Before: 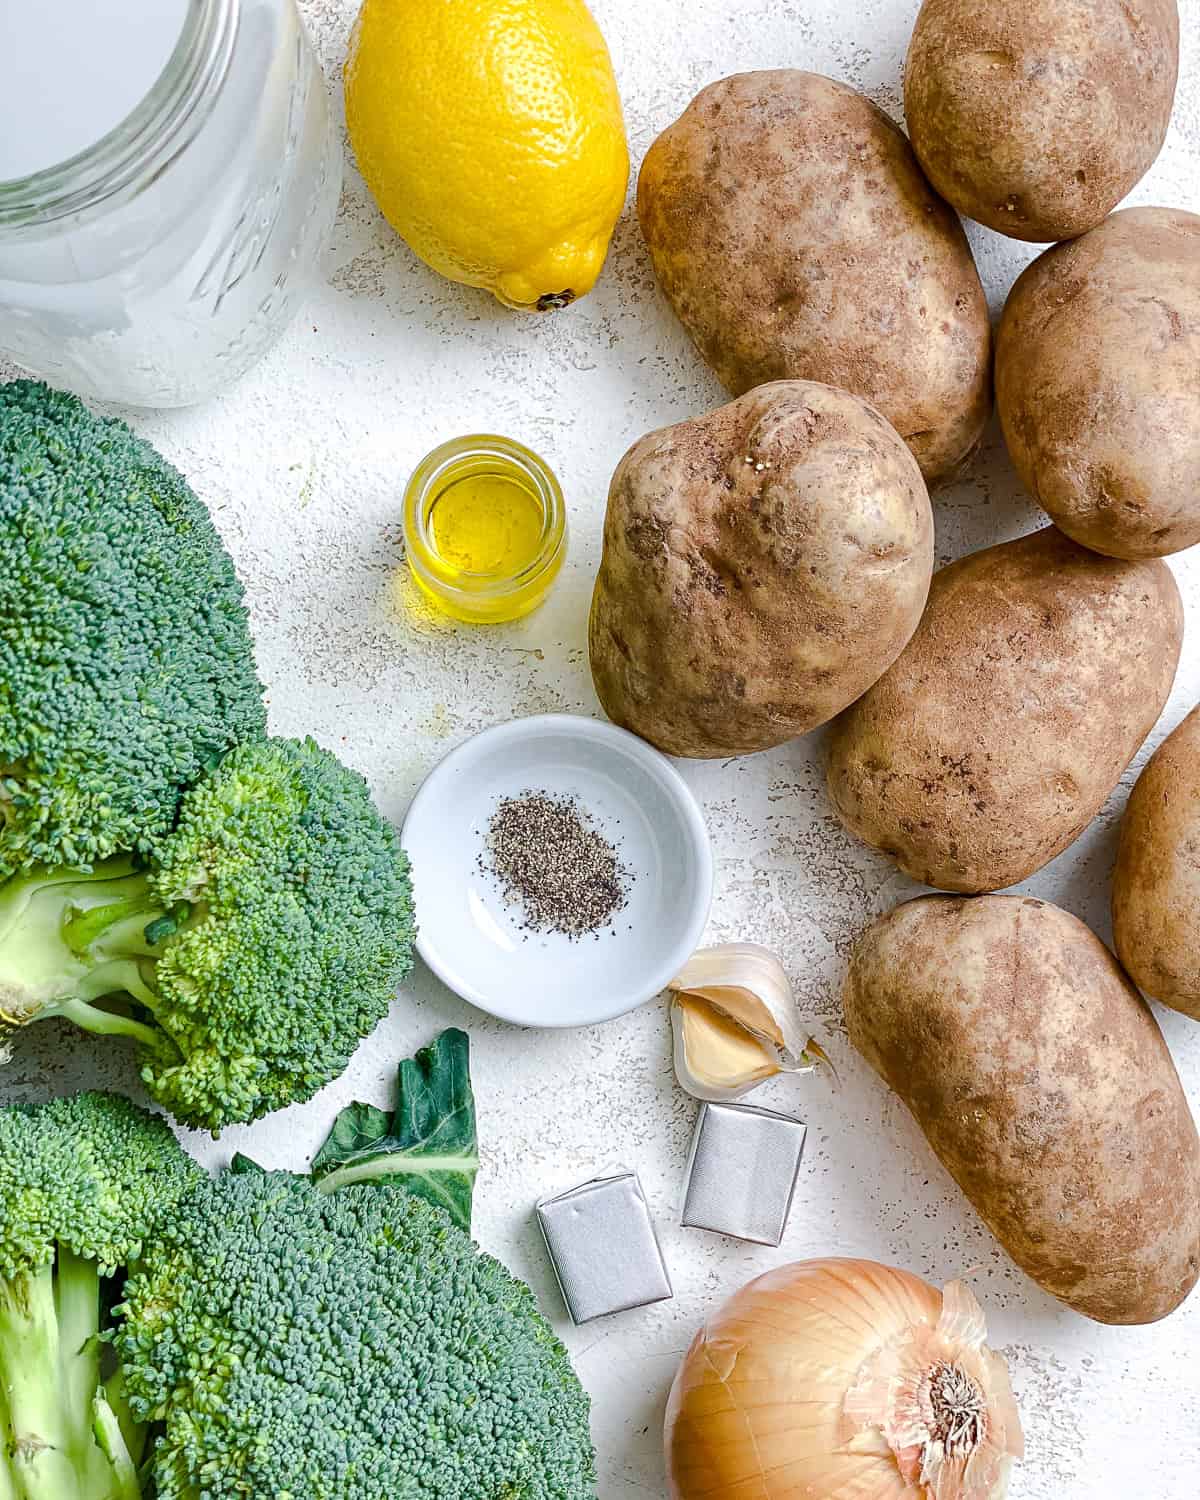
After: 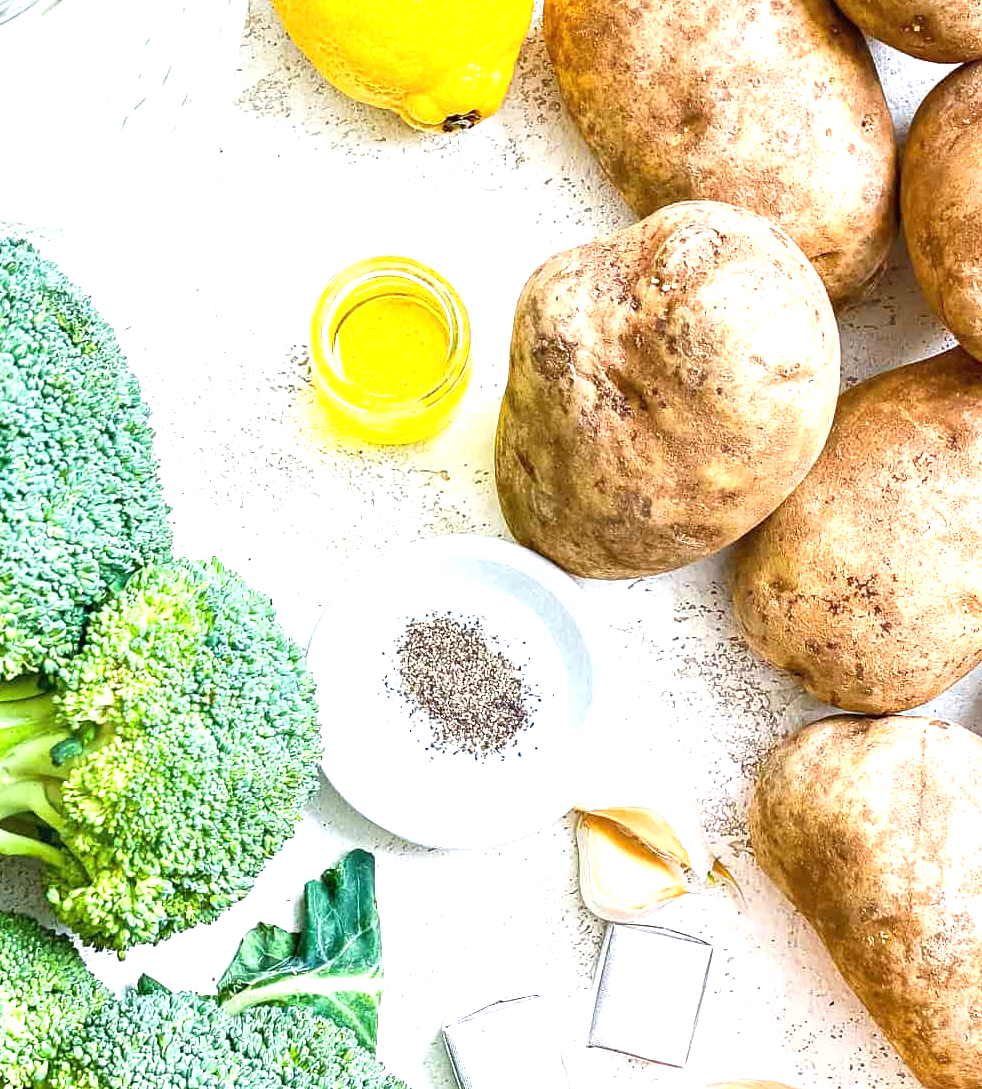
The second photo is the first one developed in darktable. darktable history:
exposure: black level correction 0, exposure 1.379 EV, compensate exposure bias true, compensate highlight preservation false
crop: left 7.89%, top 11.934%, right 10.2%, bottom 15.445%
